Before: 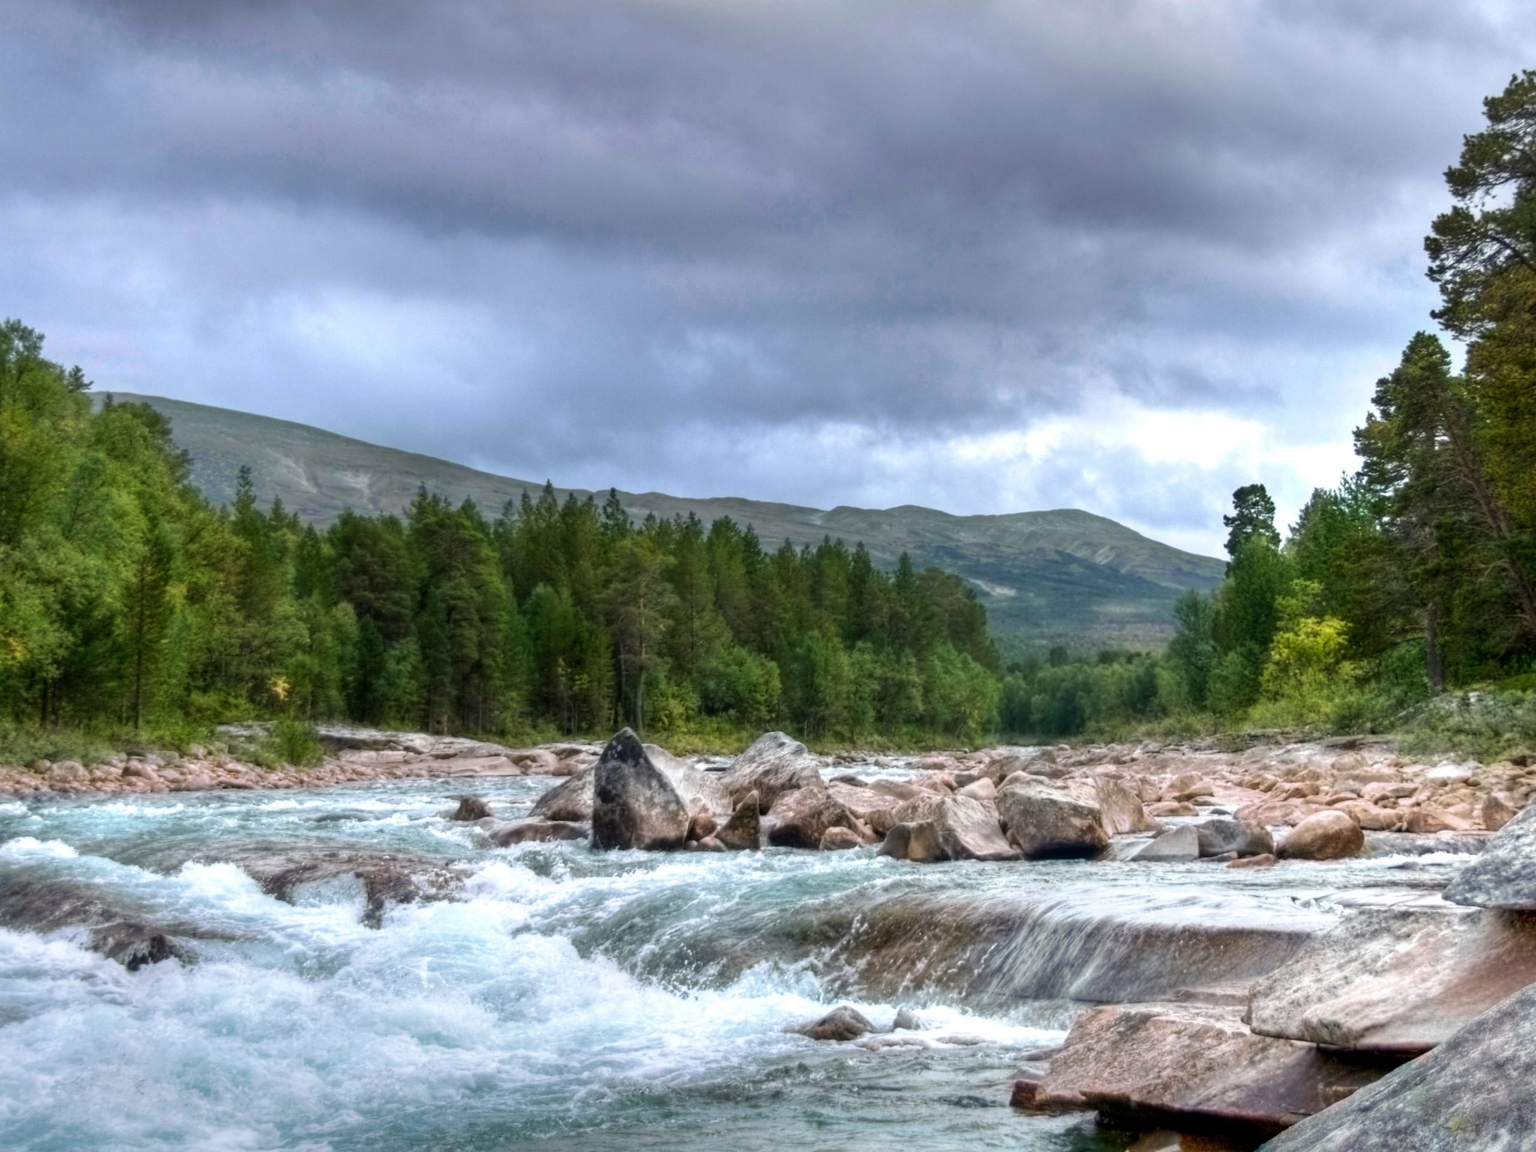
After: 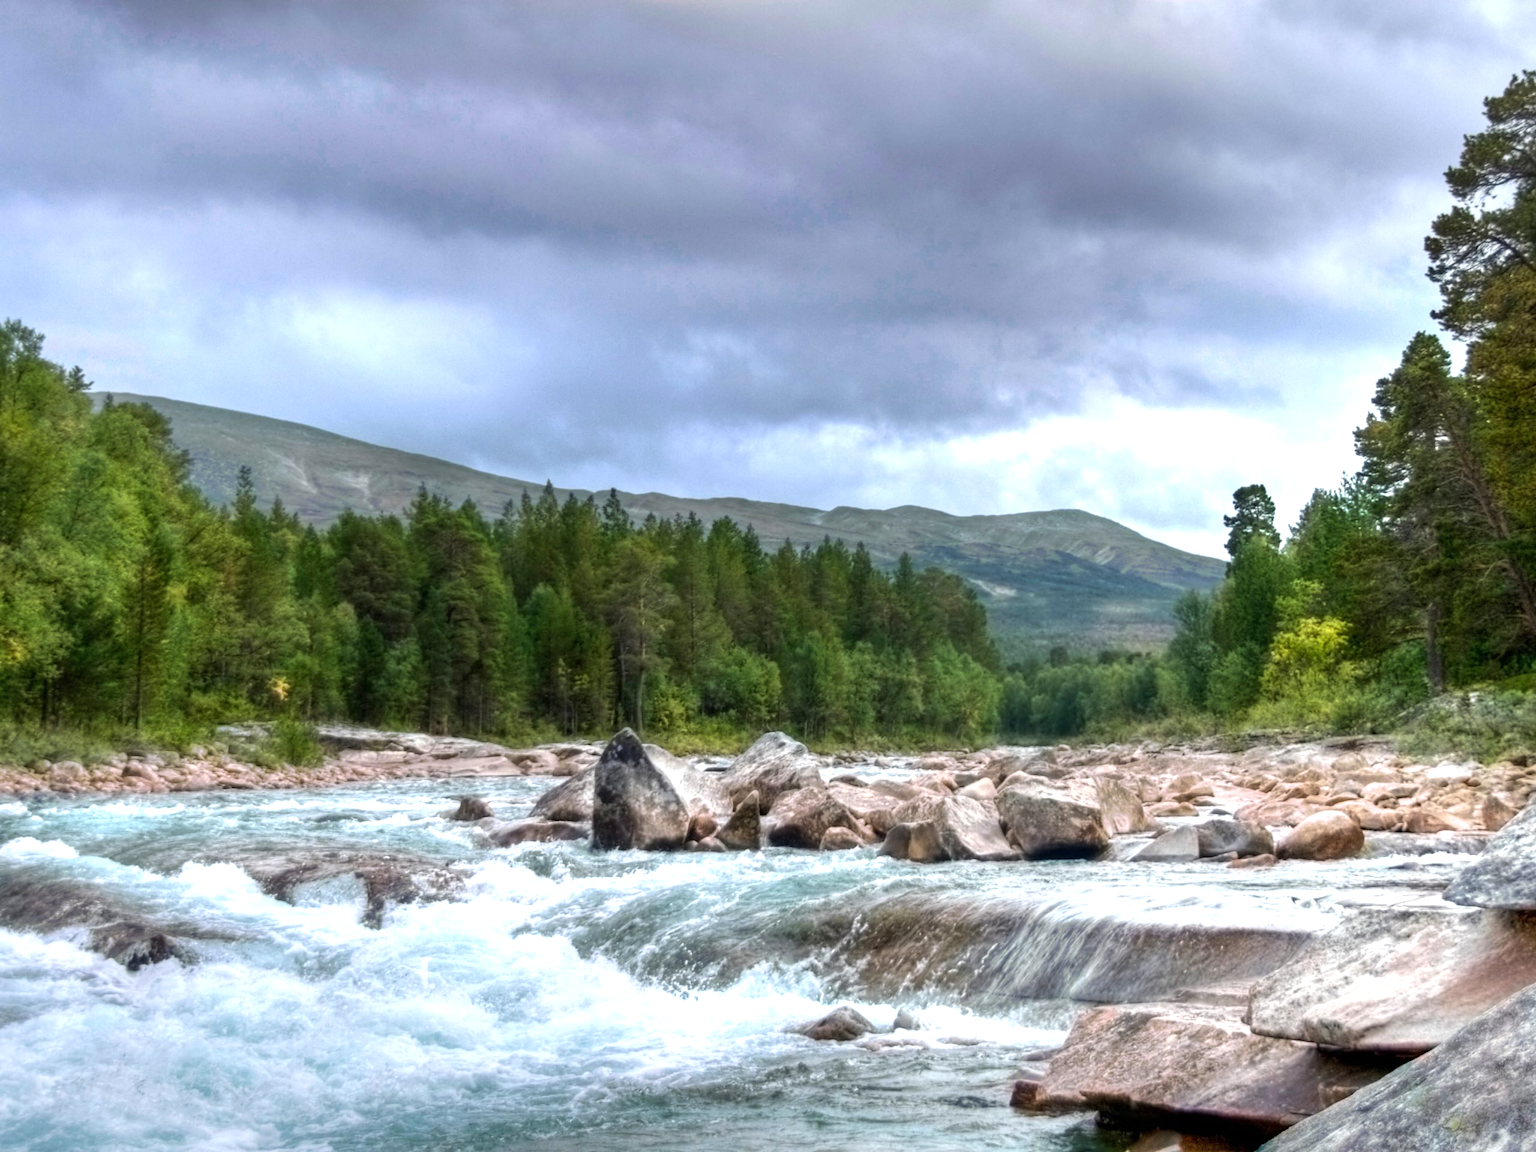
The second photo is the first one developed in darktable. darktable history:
exposure: exposure 0.361 EV, compensate exposure bias true, compensate highlight preservation false
